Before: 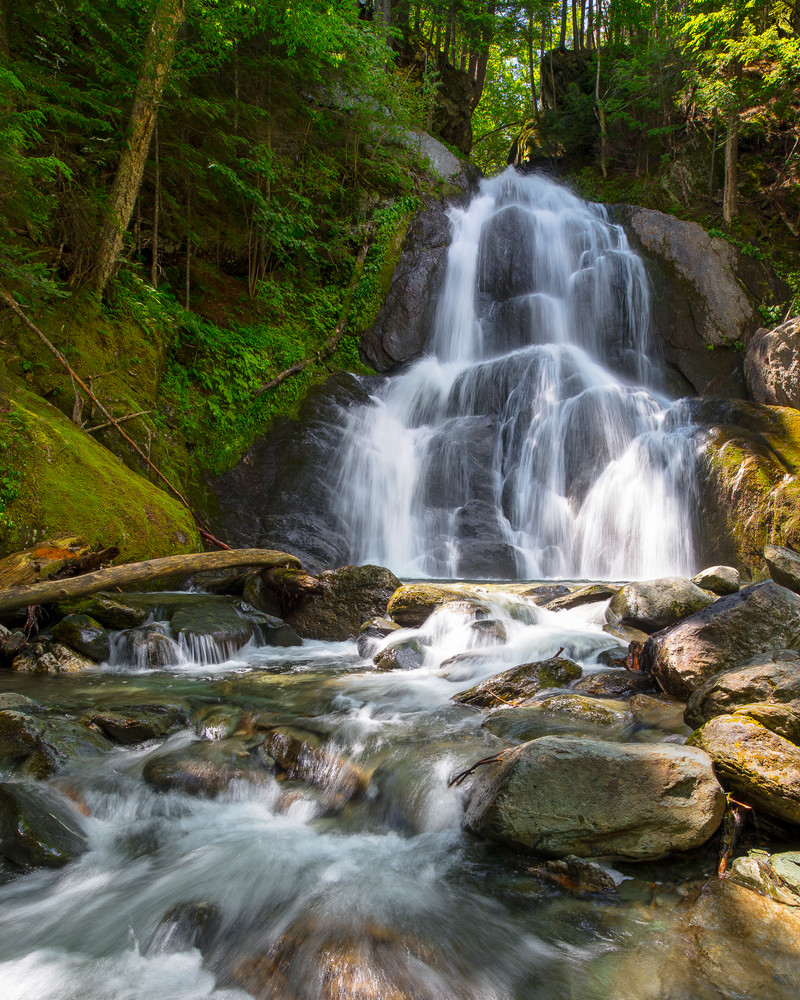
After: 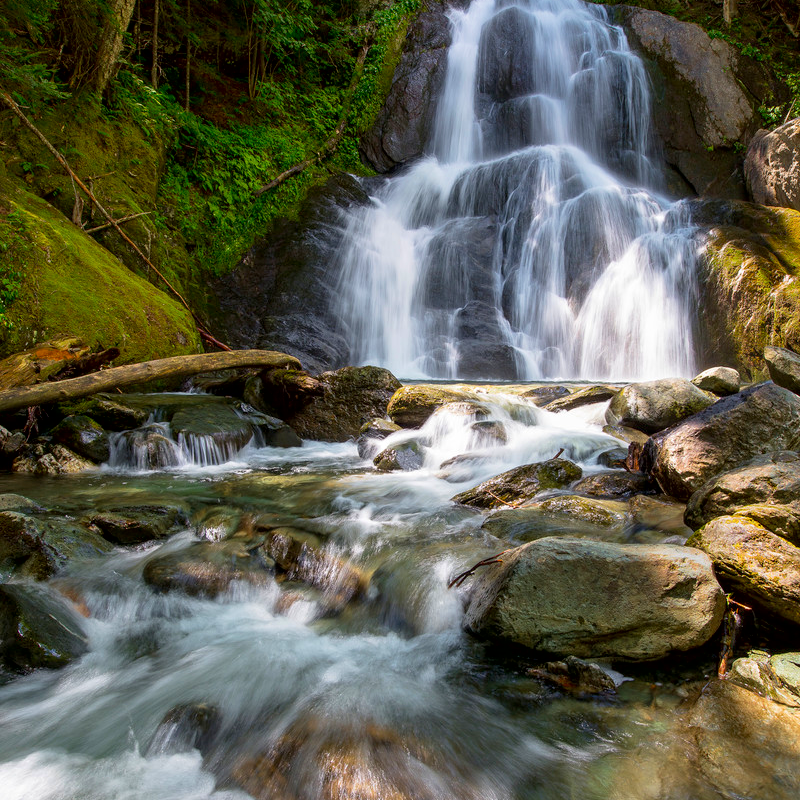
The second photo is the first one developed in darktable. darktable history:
exposure: black level correction 0.007, compensate highlight preservation false
velvia: on, module defaults
contrast brightness saturation: saturation -0.05
tone equalizer: on, module defaults
crop and rotate: top 19.998%
